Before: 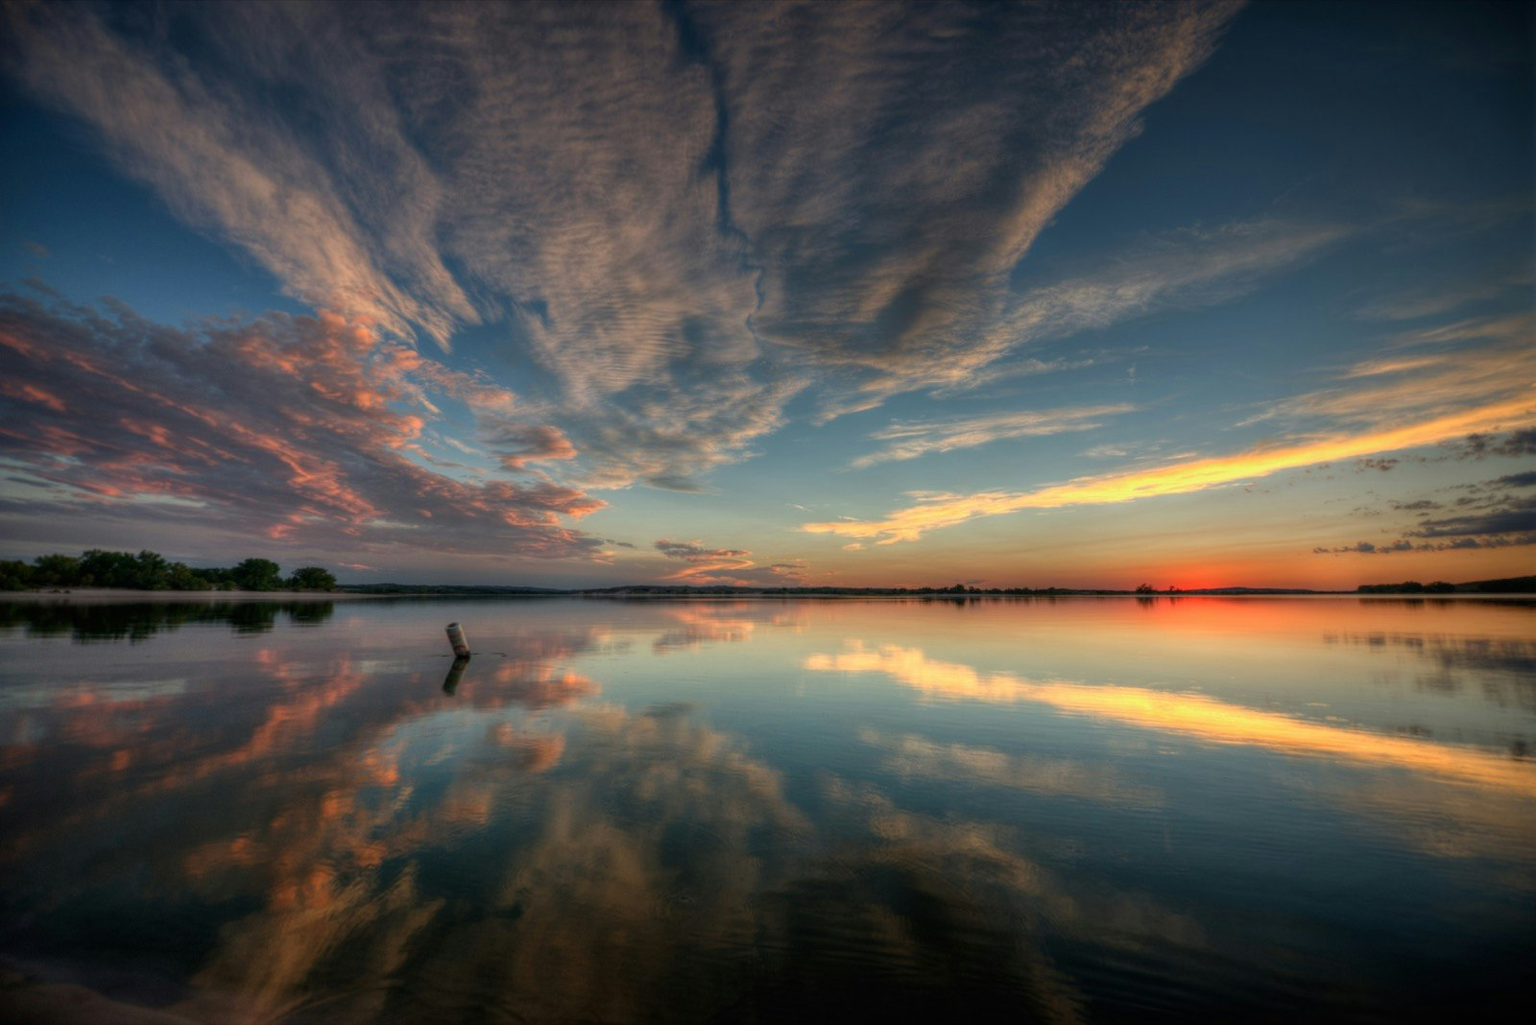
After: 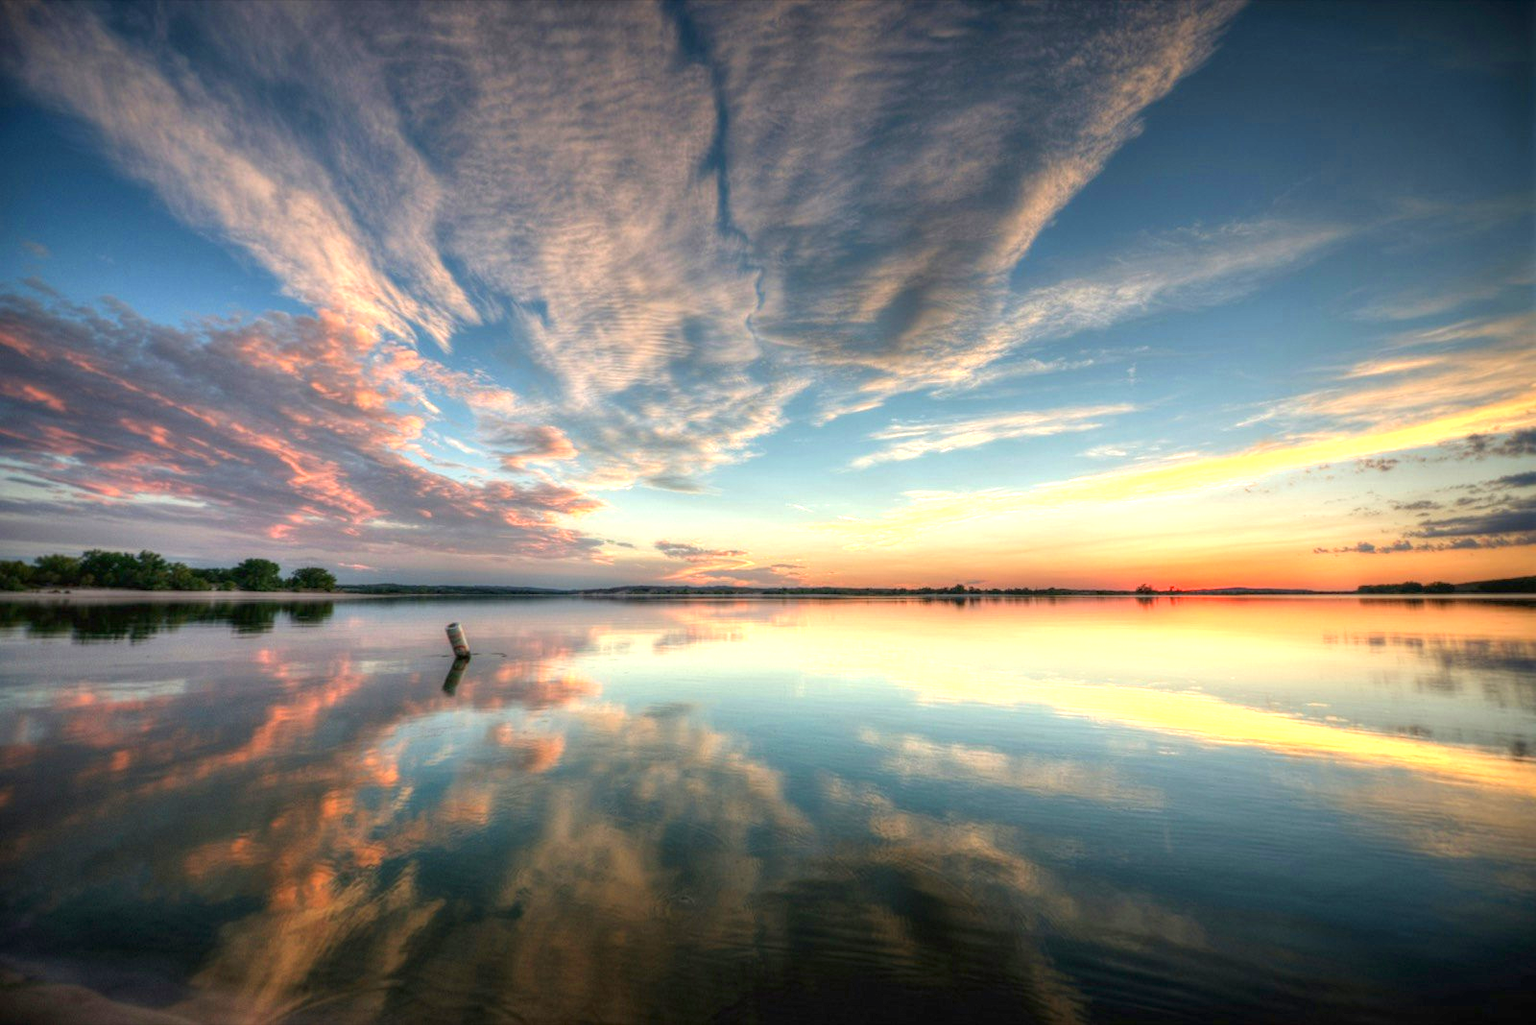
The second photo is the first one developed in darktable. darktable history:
exposure: black level correction 0, exposure 1.385 EV, compensate exposure bias true, compensate highlight preservation false
